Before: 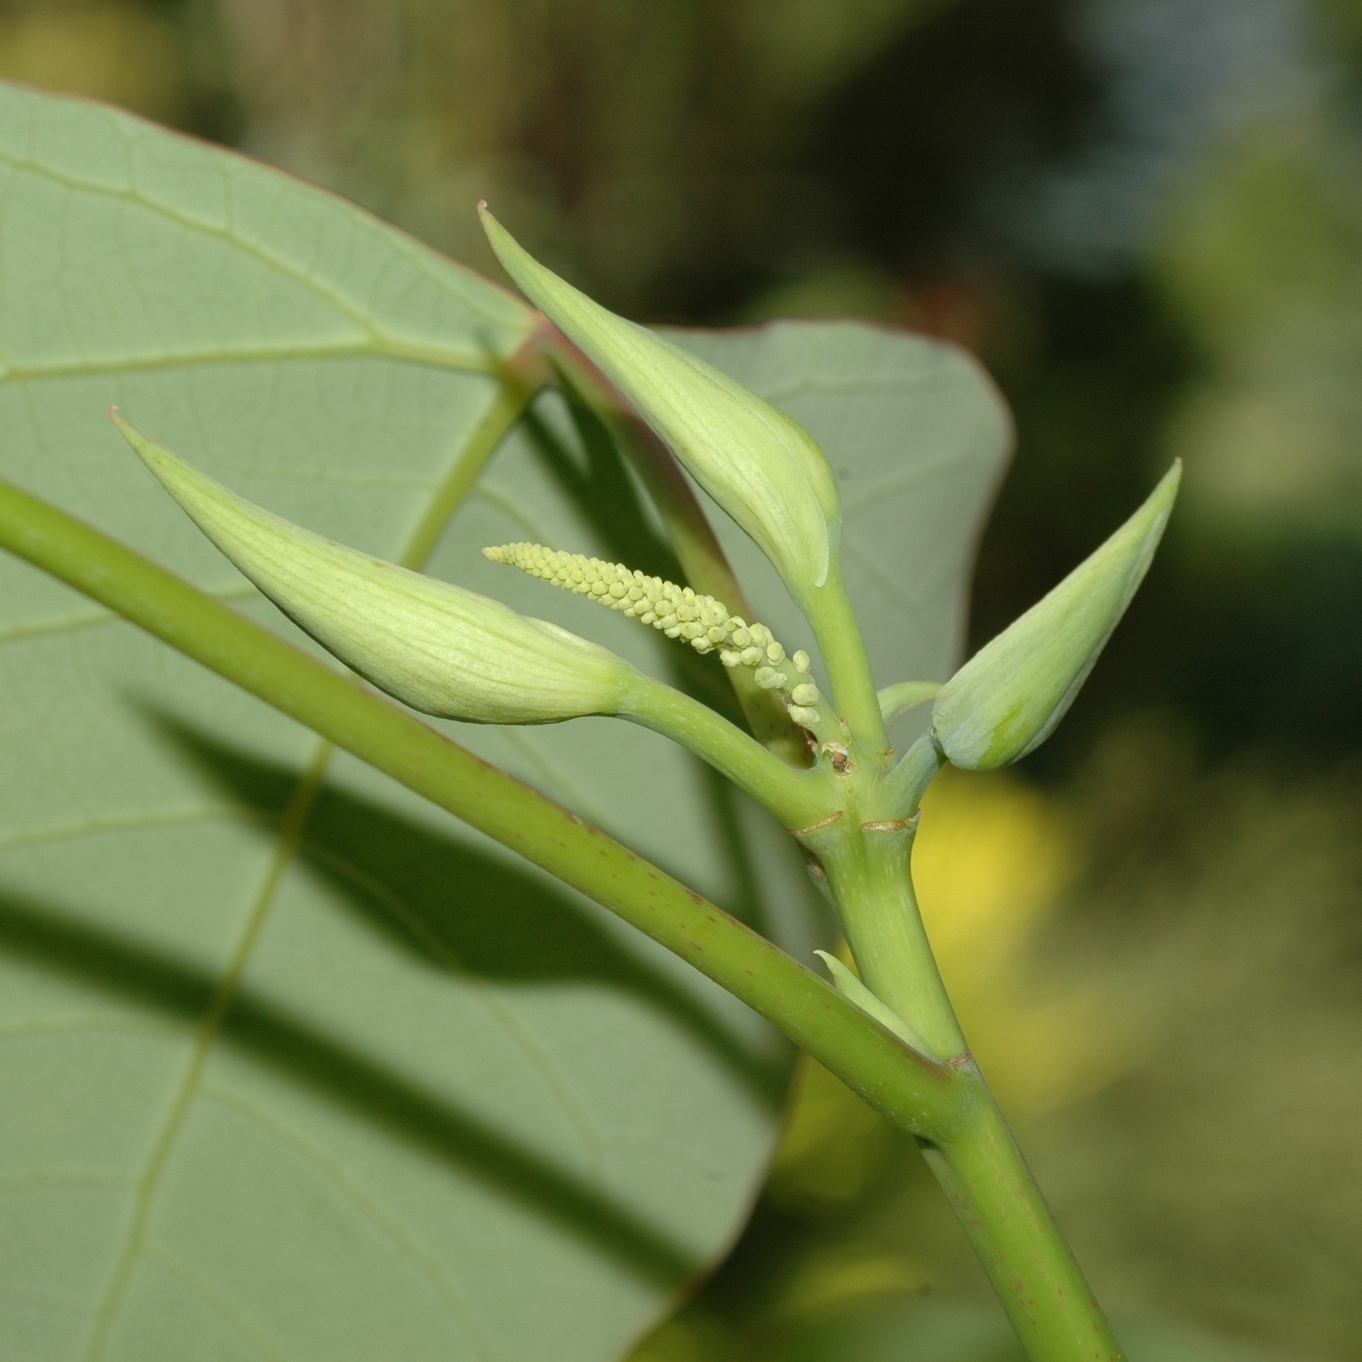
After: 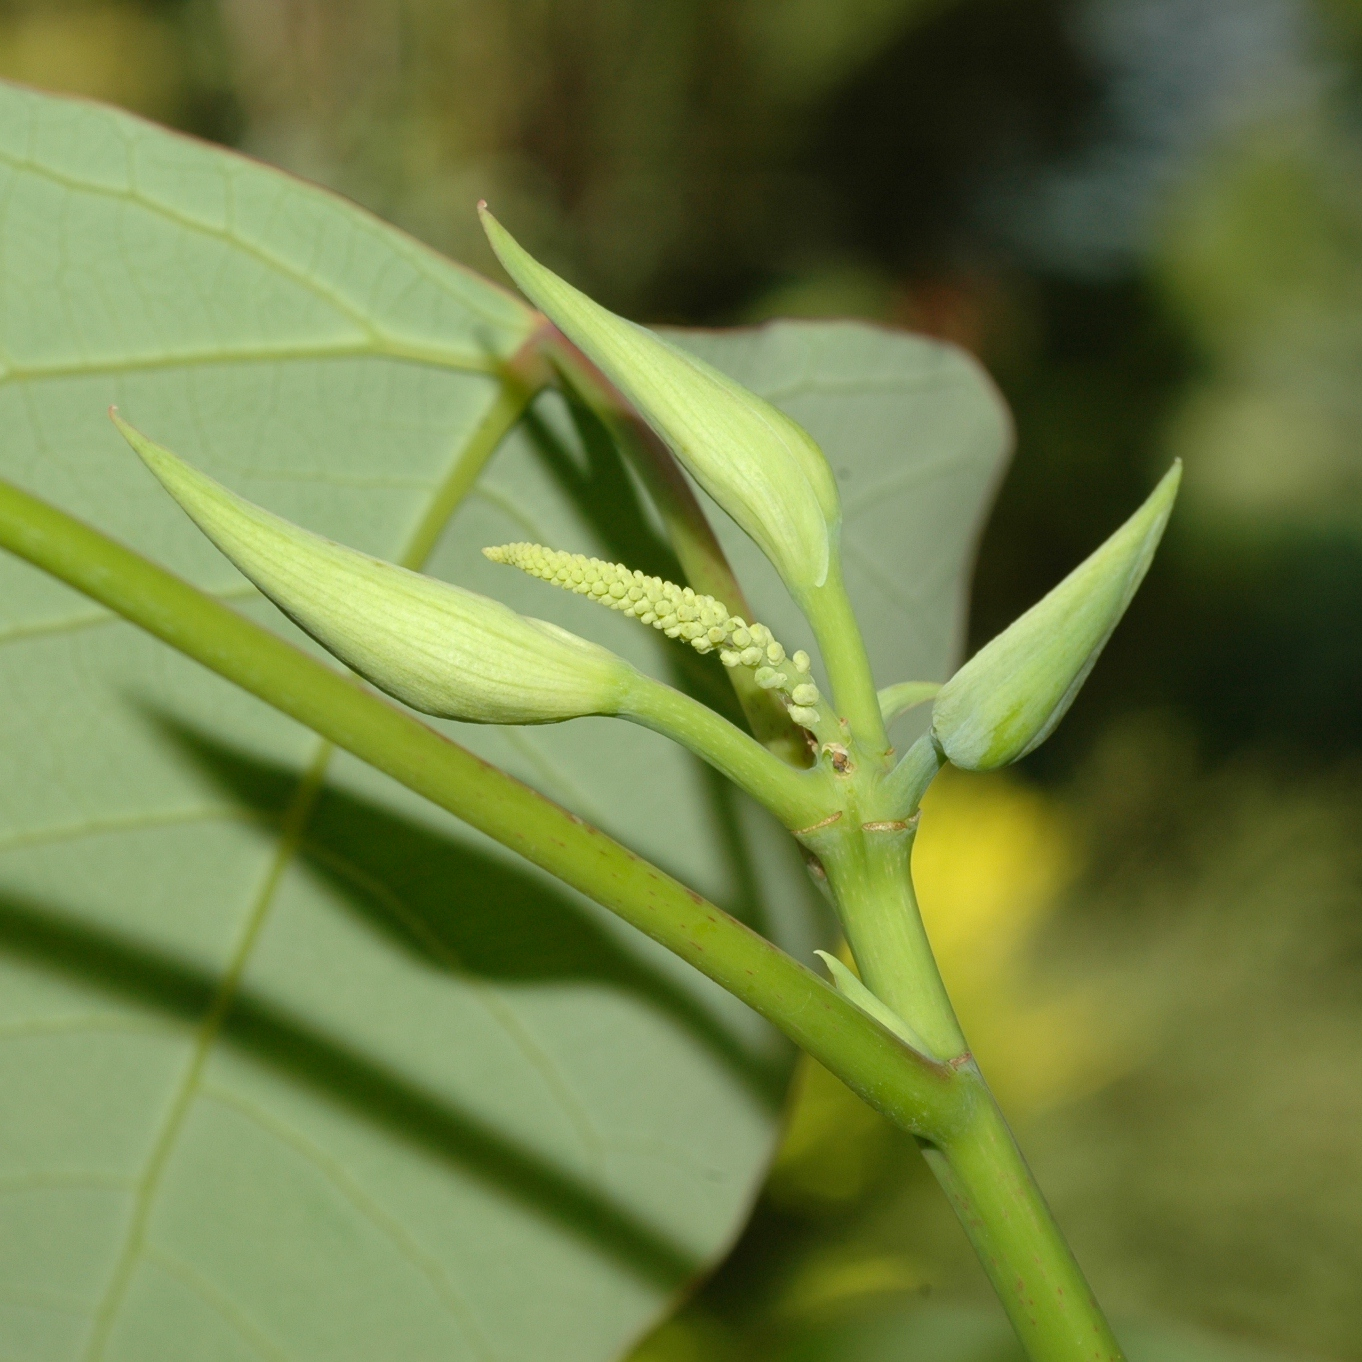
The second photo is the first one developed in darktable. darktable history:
contrast brightness saturation: contrast 0.101, brightness 0.031, saturation 0.093
